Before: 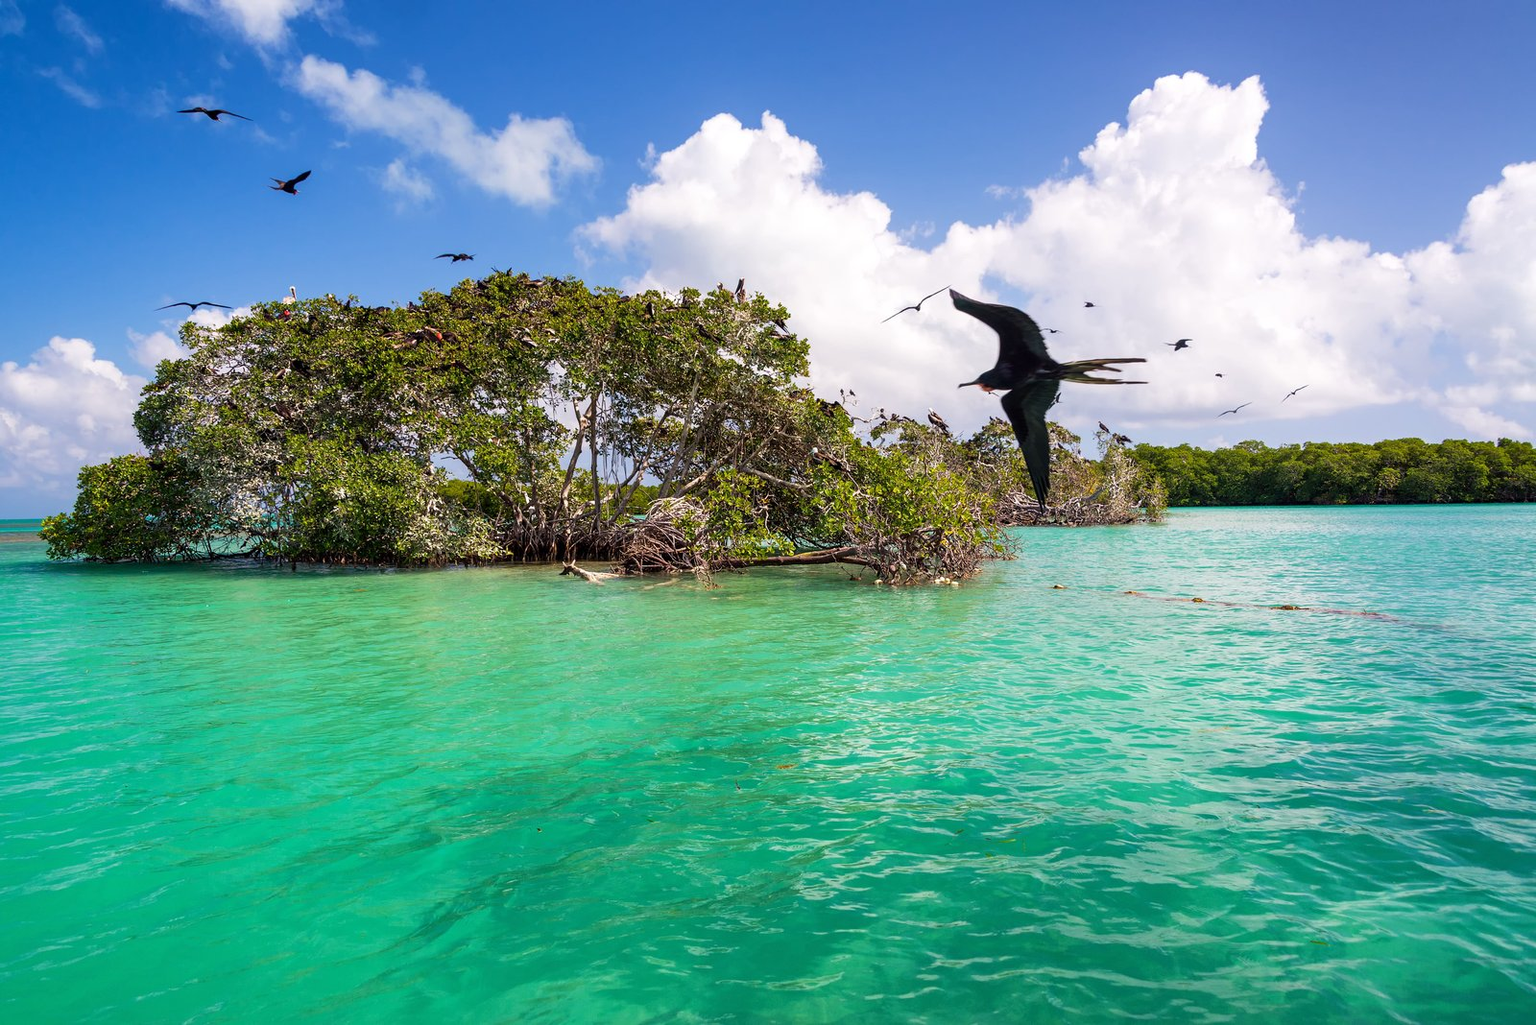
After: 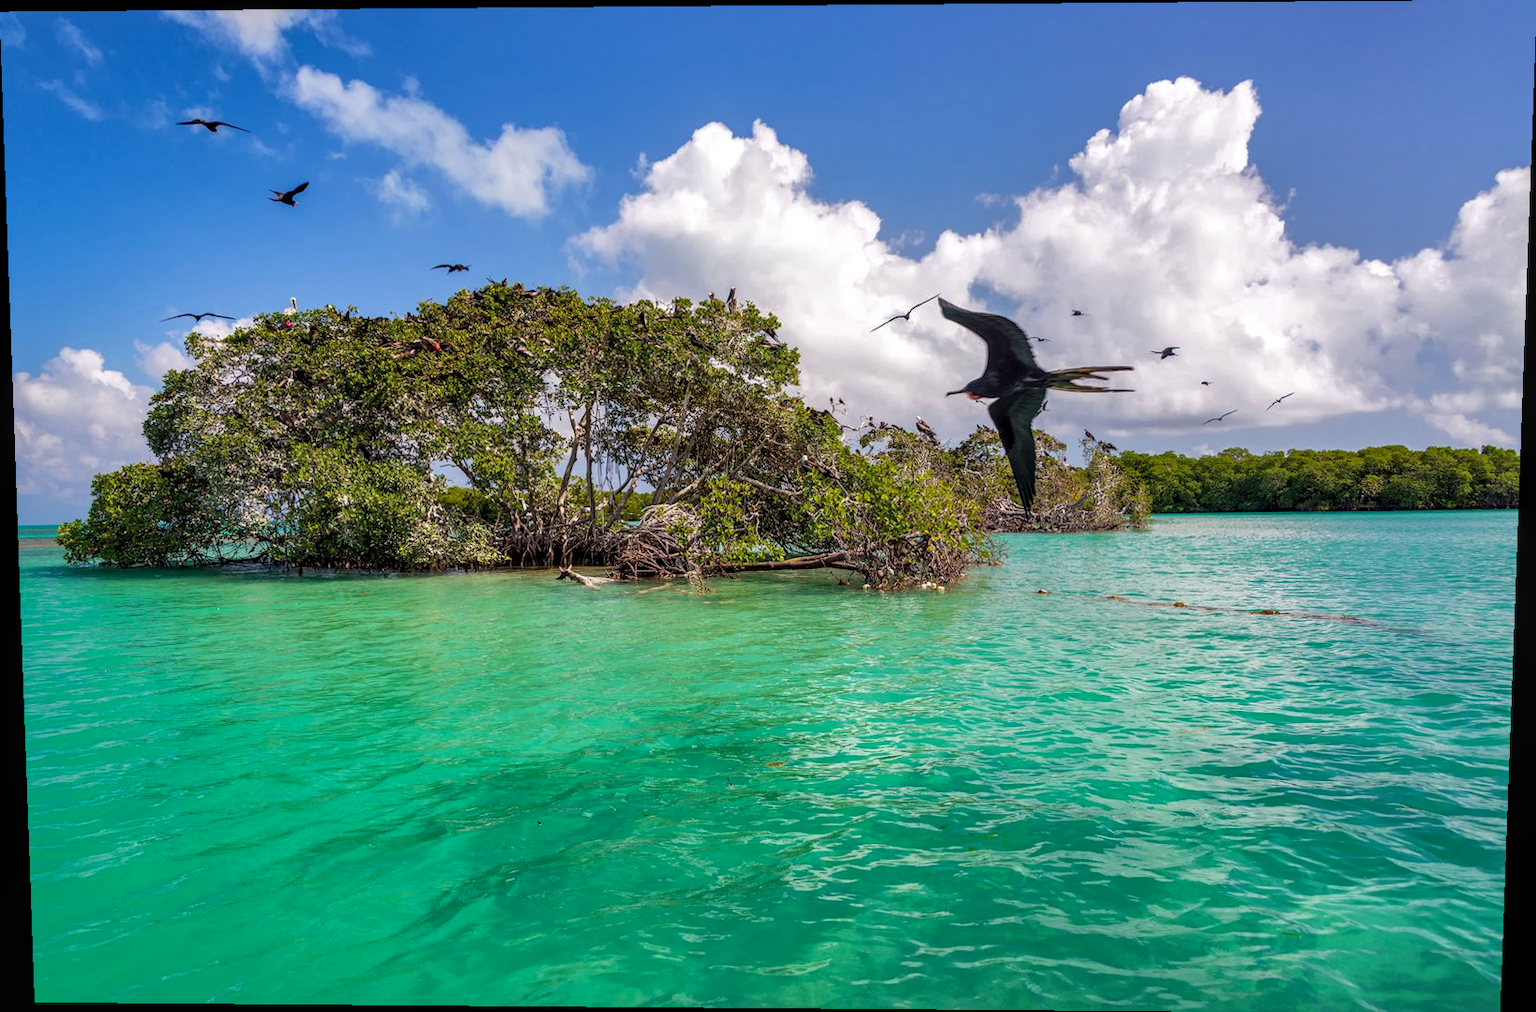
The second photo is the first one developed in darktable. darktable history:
local contrast: detail 130%
rotate and perspective: lens shift (vertical) 0.048, lens shift (horizontal) -0.024, automatic cropping off
shadows and highlights: shadows 40, highlights -60
